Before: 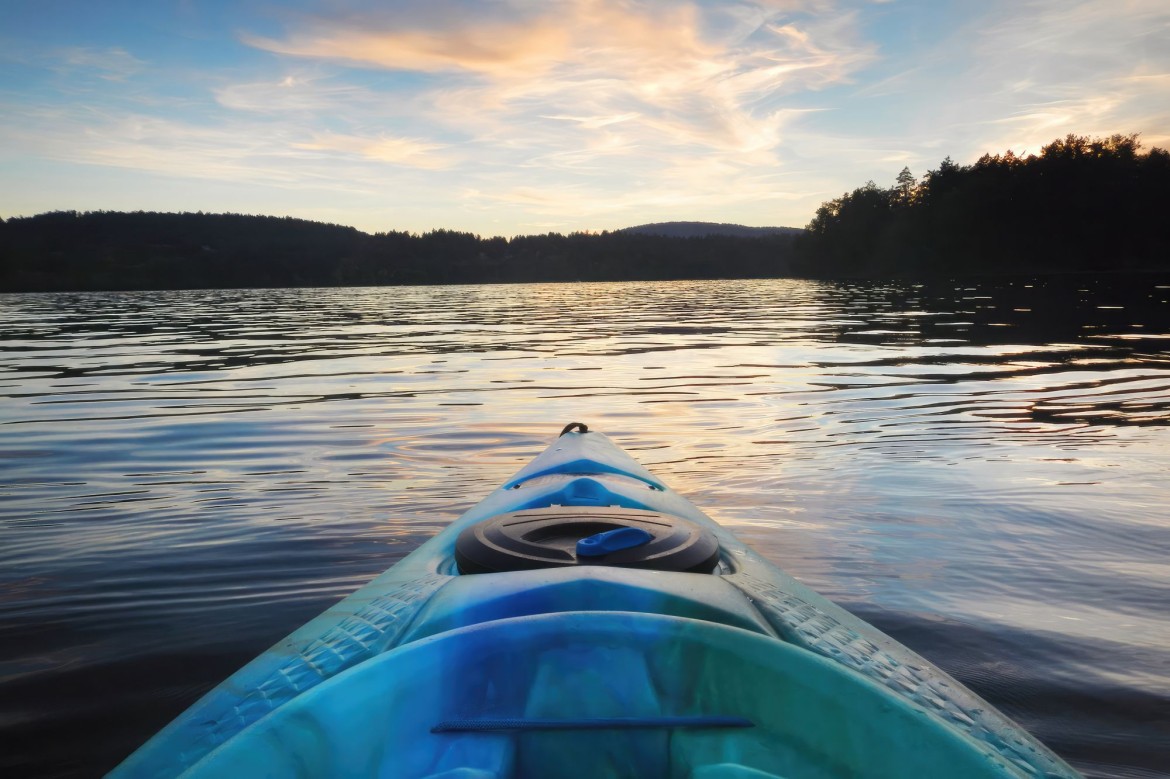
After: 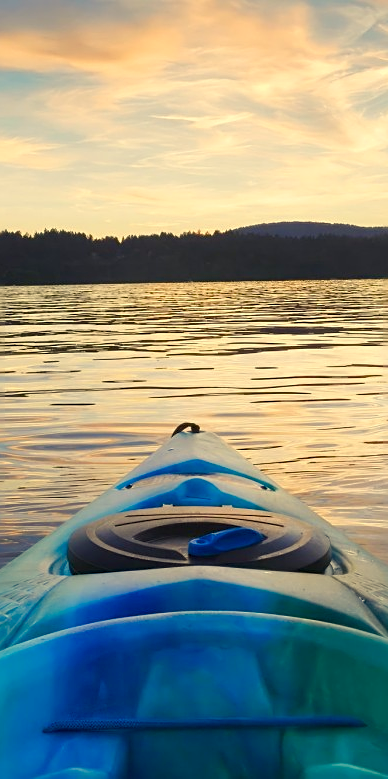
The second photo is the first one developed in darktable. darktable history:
sharpen: on, module defaults
color balance rgb: highlights gain › chroma 7.881%, highlights gain › hue 80.87°, white fulcrum 1.02 EV, perceptual saturation grading › global saturation 20%, perceptual saturation grading › highlights -25.467%, perceptual saturation grading › shadows 49.392%
crop: left 33.191%, right 33.645%
